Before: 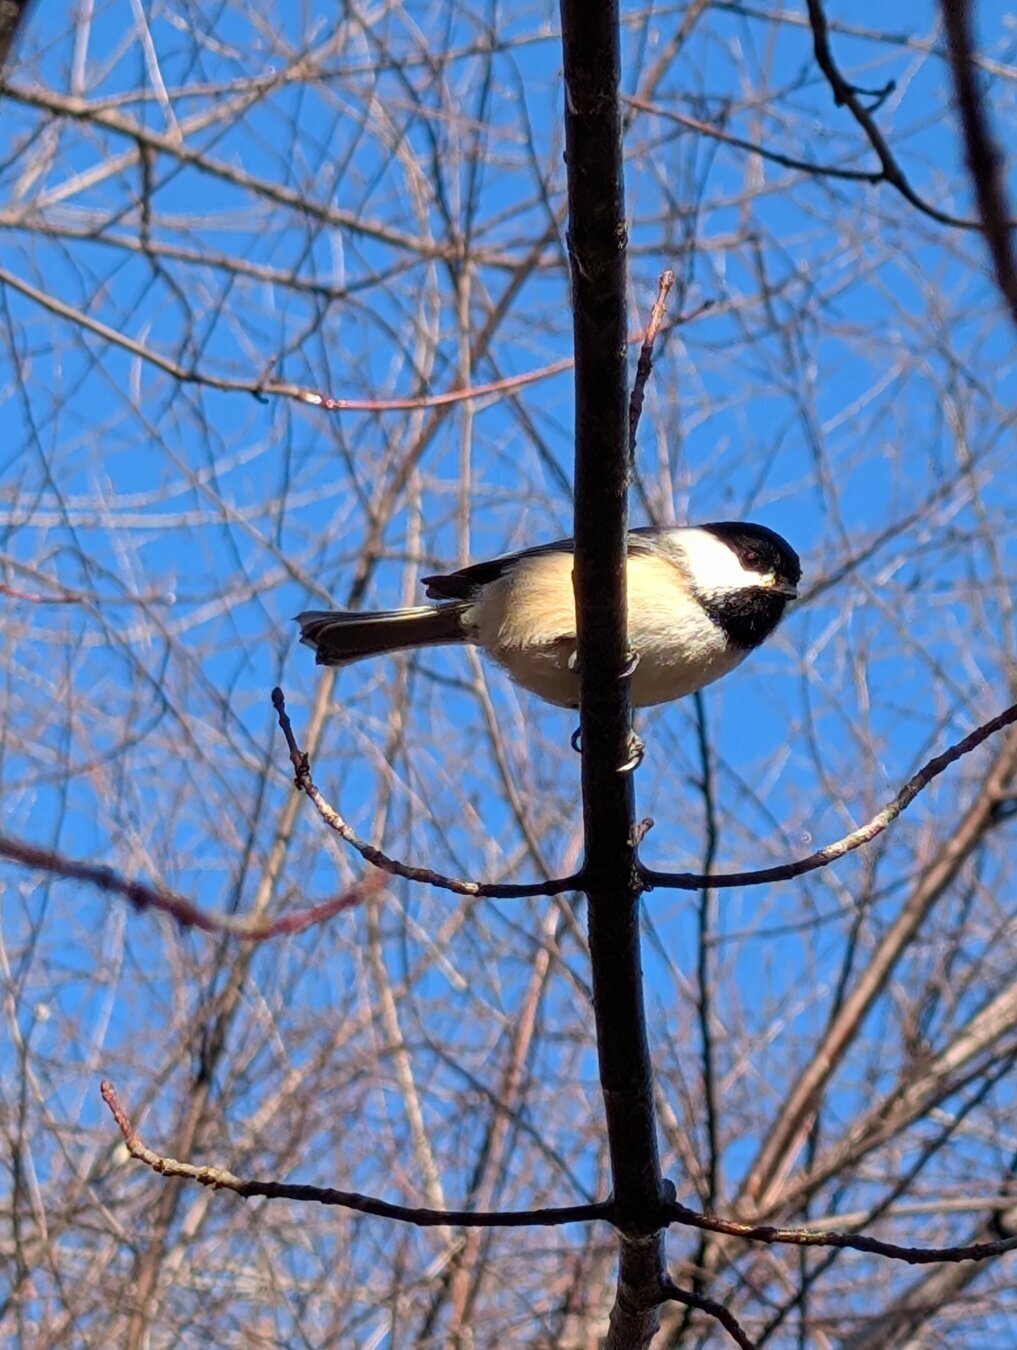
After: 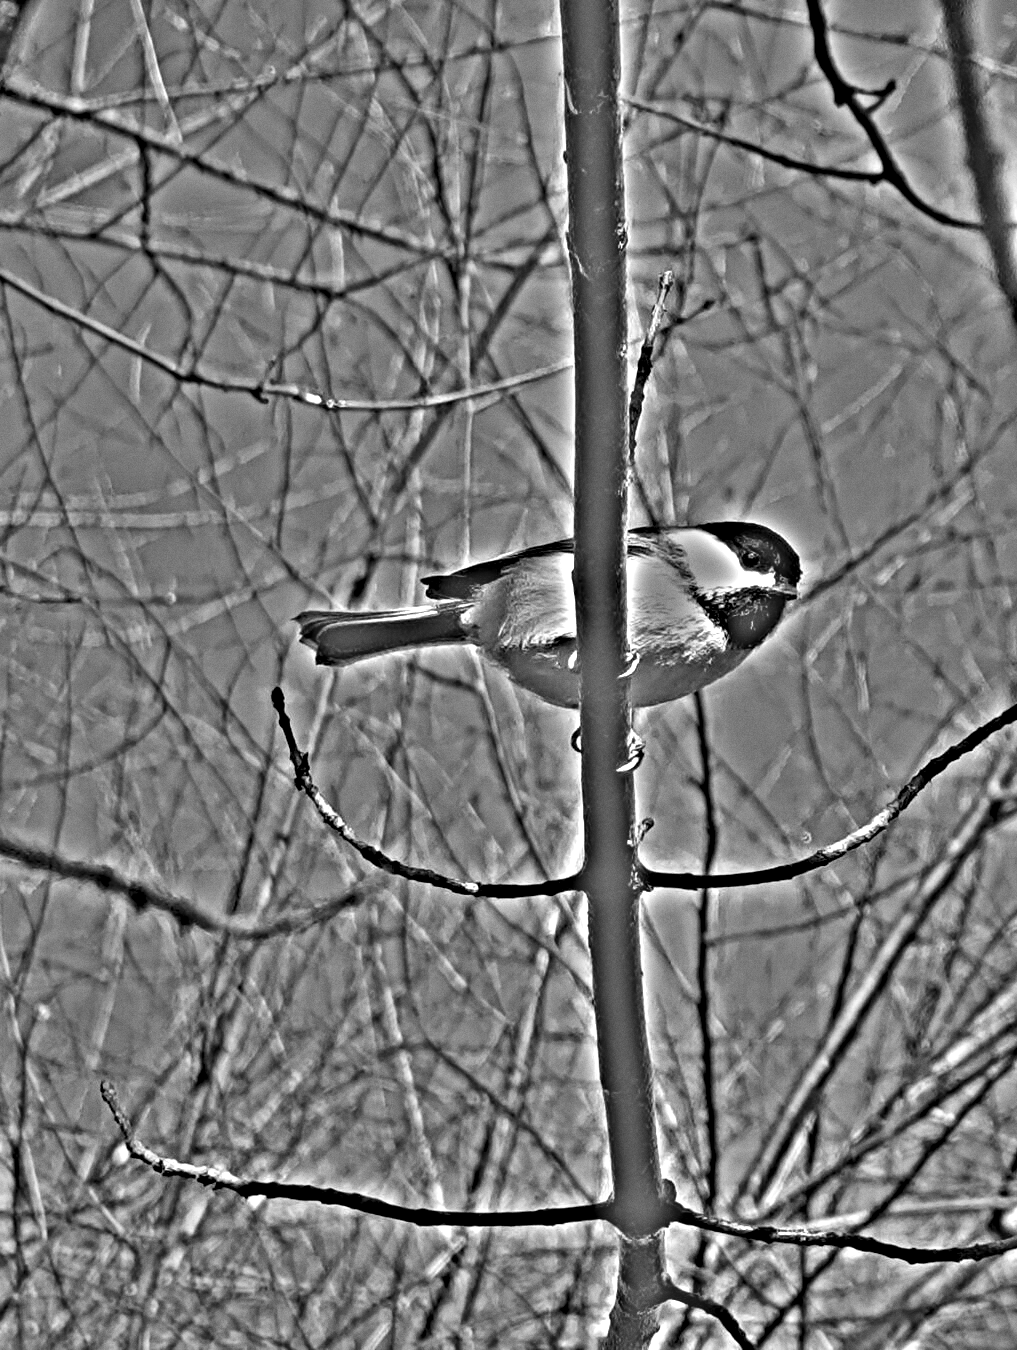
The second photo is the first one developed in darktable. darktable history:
highpass: on, module defaults
grain: coarseness 0.09 ISO, strength 16.61%
